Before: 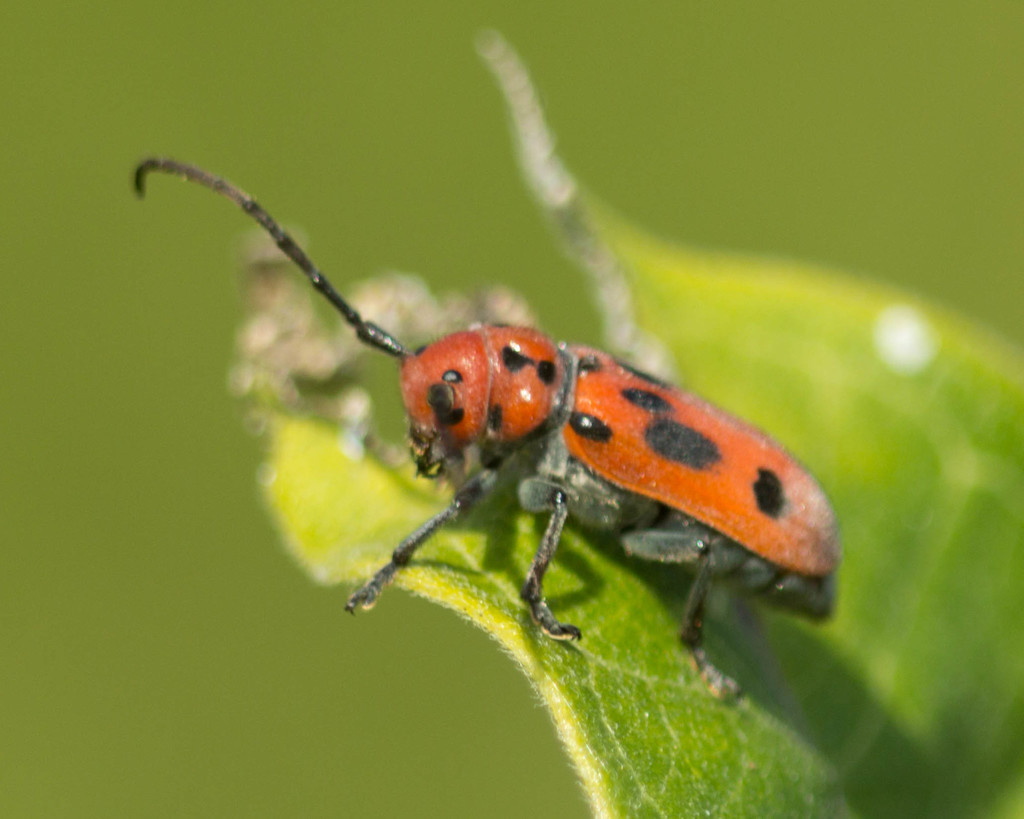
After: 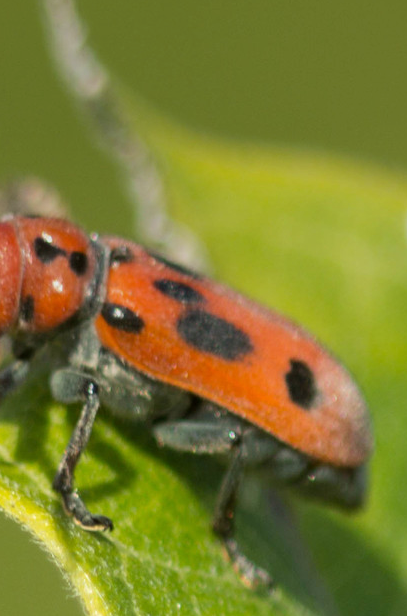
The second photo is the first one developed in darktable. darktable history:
crop: left 45.721%, top 13.393%, right 14.118%, bottom 10.01%
graduated density: on, module defaults
